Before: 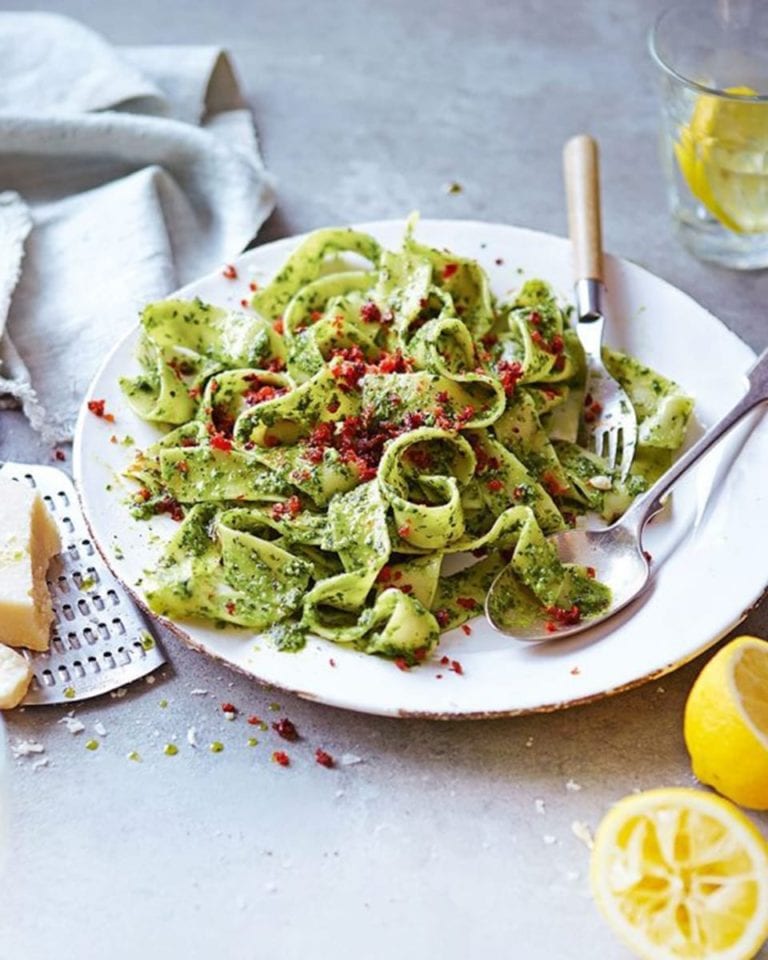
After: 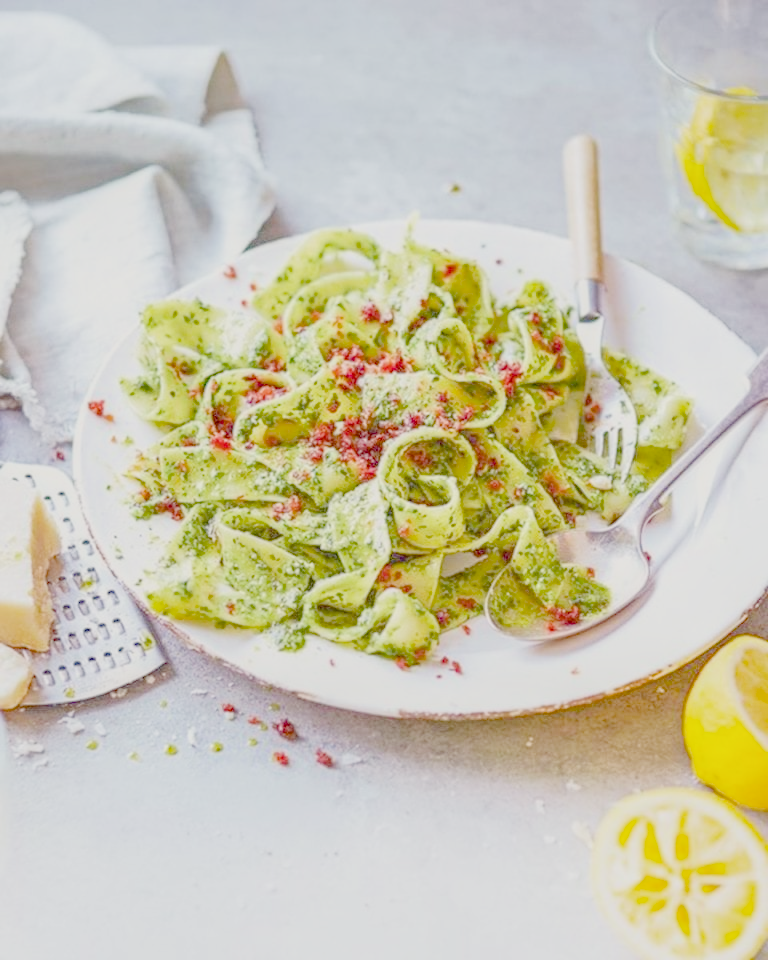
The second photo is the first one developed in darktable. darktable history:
exposure: exposure 0.6 EV
filmic rgb: black relative exposure -6.59 EV, white relative exposure 4.71 EV, hardness 3.13, contrast 0.805
local contrast: highlights 74%, shadows 55%, detail 176%, midtone range 0.207
color balance rgb: perceptual saturation grading › global saturation 34.05%, global vibrance 5.56%
color calibration: x 0.342, y 0.356, temperature 5122 K
